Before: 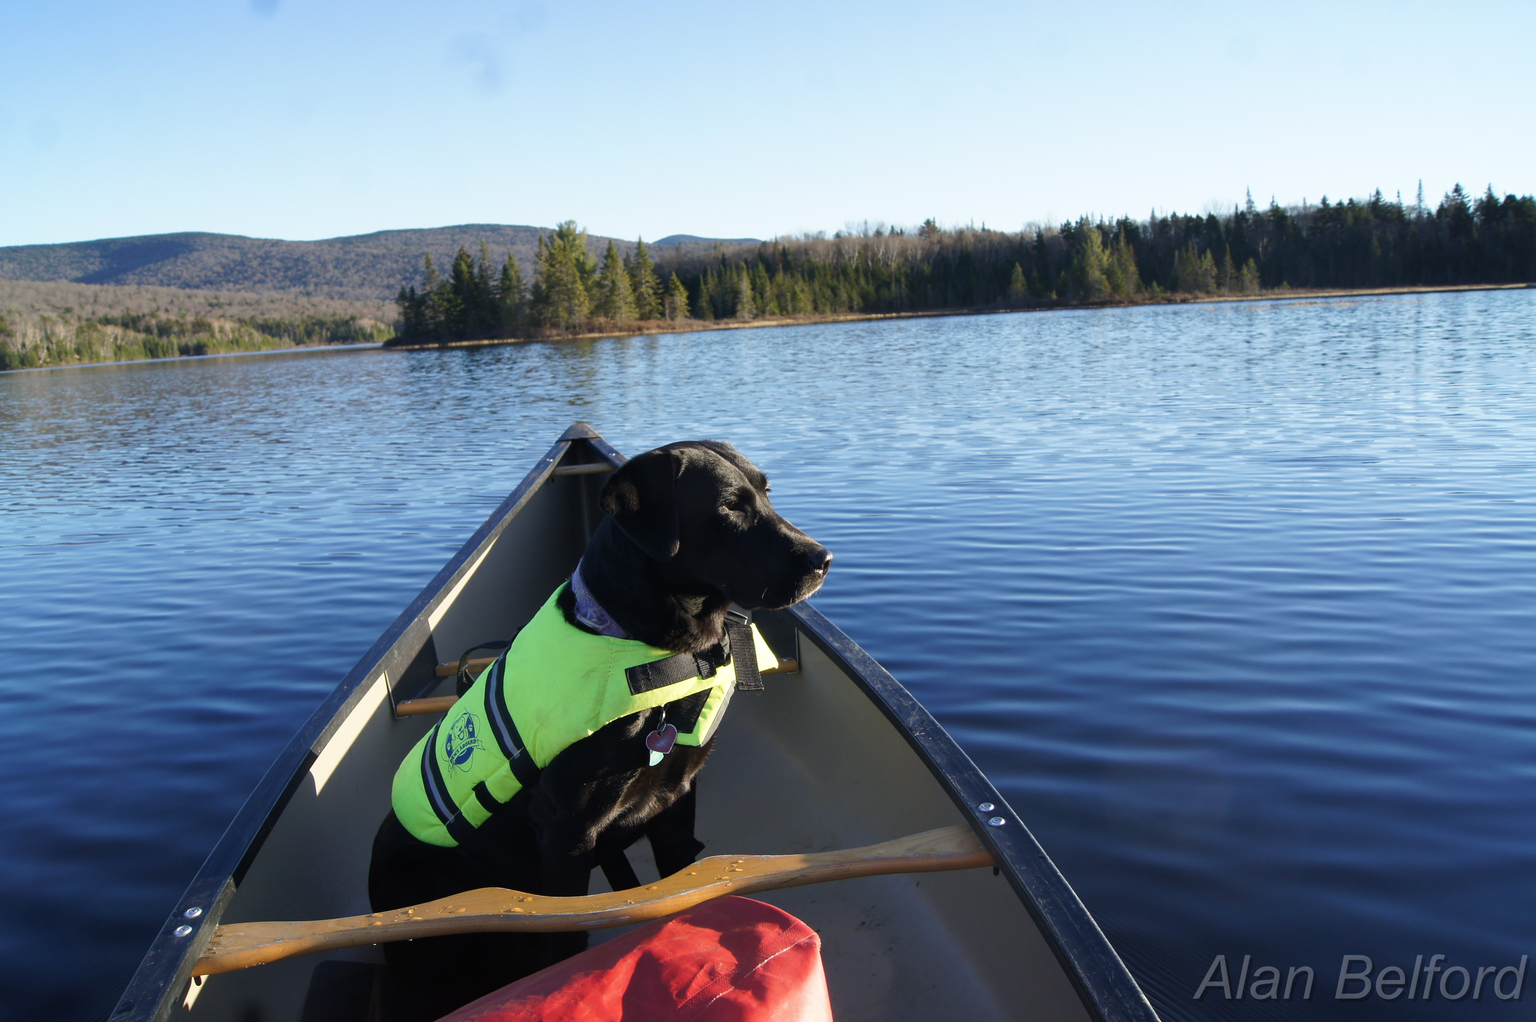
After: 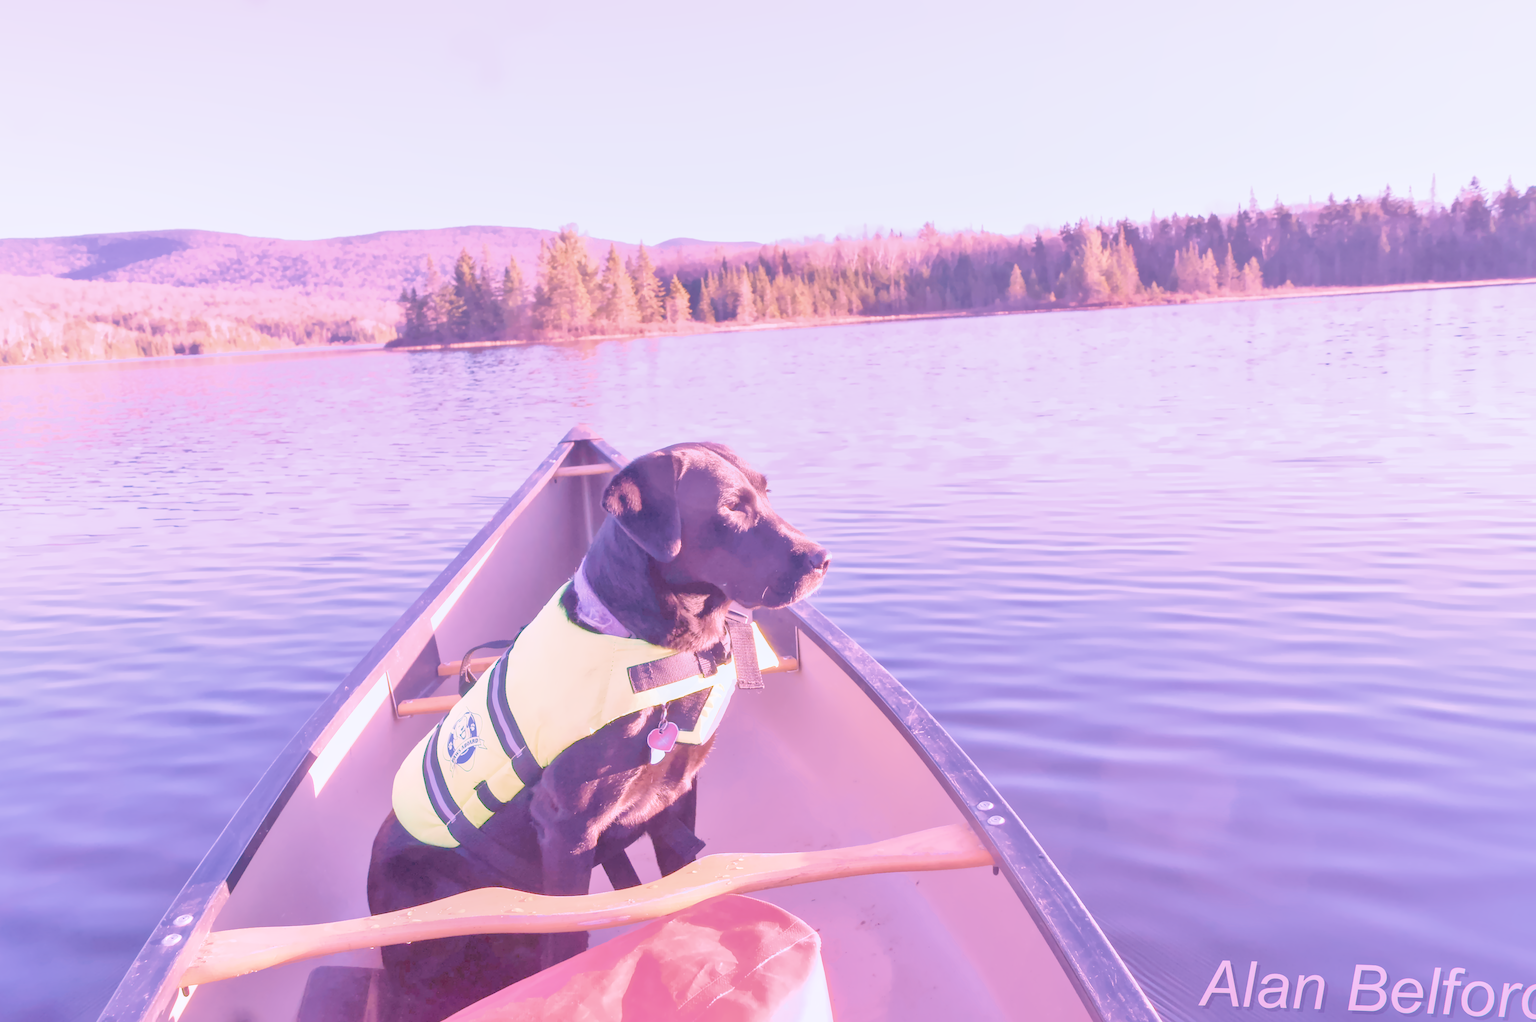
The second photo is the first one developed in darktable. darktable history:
local contrast: on, module defaults
color calibration: illuminant as shot in camera, x 0.358, y 0.373, temperature 4628.91 K
color balance rgb: perceptual saturation grading › global saturation 20%, perceptual saturation grading › highlights -25%, perceptual saturation grading › shadows 25%
denoise (profiled): preserve shadows 1.52, scattering 0.002, a [-1, 0, 0], compensate highlight preservation false
filmic rgb: black relative exposure -7.65 EV, white relative exposure 4.56 EV, hardness 3.61, contrast 1.05
haze removal: compatibility mode true, adaptive false
highlight reconstruction: on, module defaults
hot pixels: on, module defaults
lens correction: scale 1, crop 1, focal 16, aperture 5.6, distance 1000, camera "Canon EOS RP", lens "Canon RF 16mm F2.8 STM"
shadows and highlights: on, module defaults
white balance: red 2.229, blue 1.46
velvia: on, module defaults
exposure: black level correction 0, exposure 1.379 EV, compensate exposure bias true, compensate highlight preservation false
